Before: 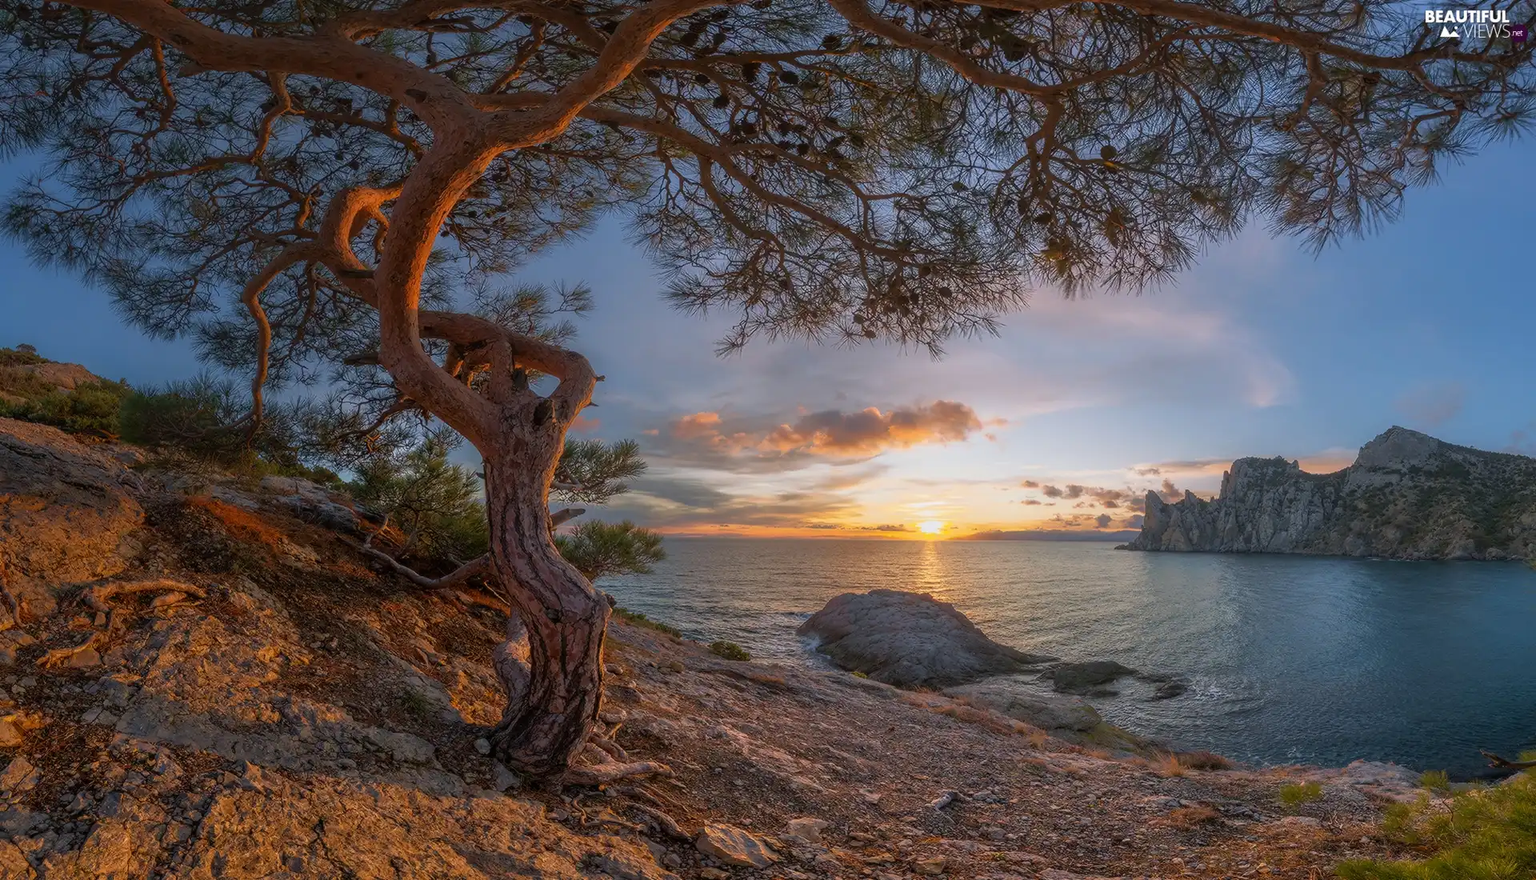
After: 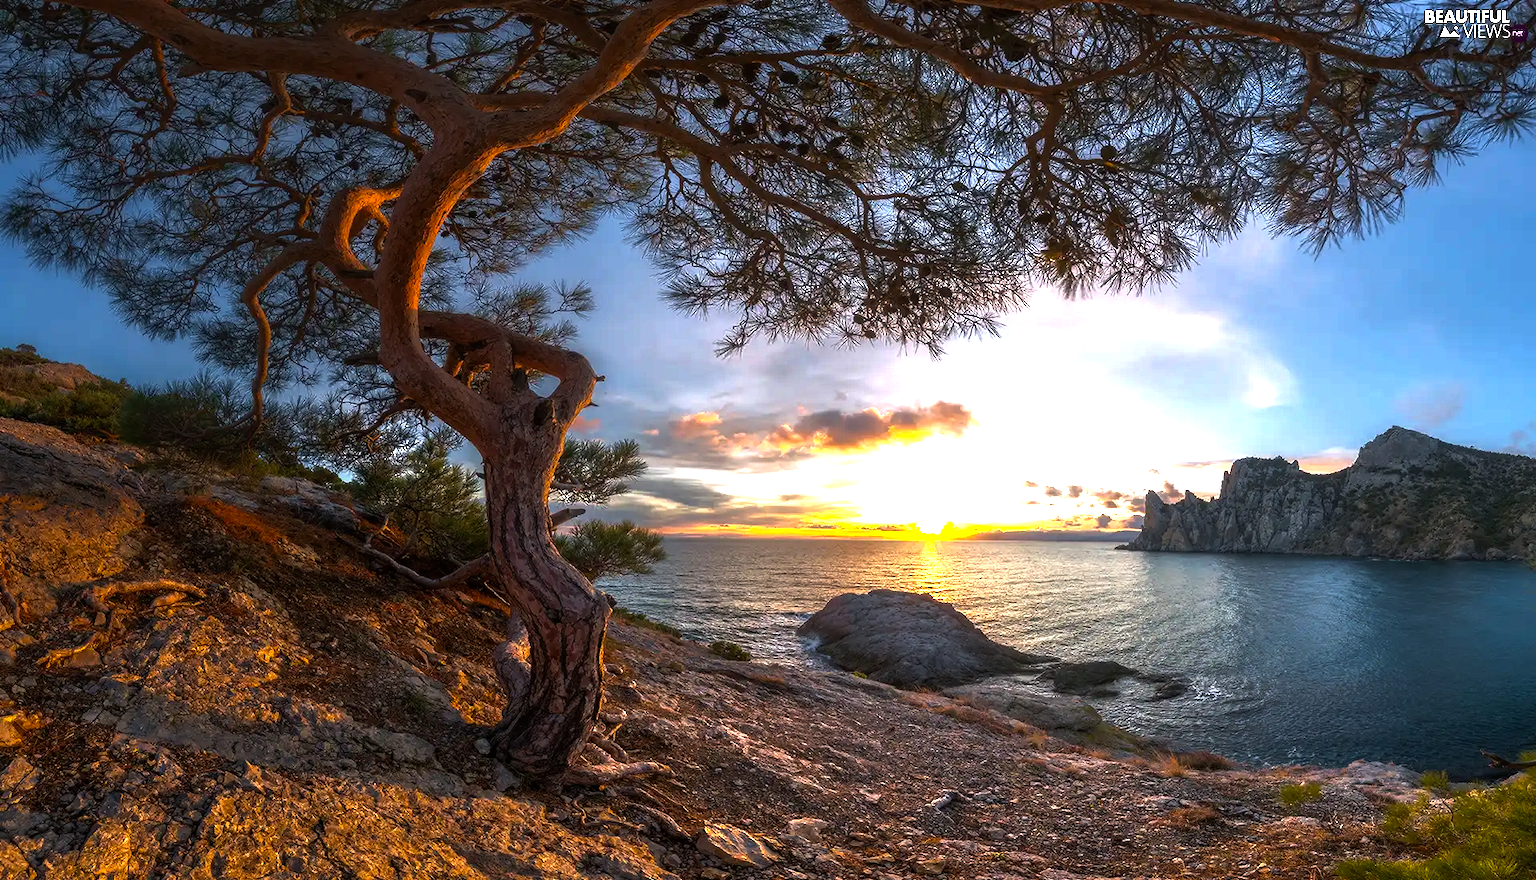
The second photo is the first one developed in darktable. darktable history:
color balance rgb: perceptual saturation grading › global saturation 14.657%, perceptual brilliance grading › highlights 74.868%, perceptual brilliance grading › shadows -29.66%, global vibrance 11.089%
